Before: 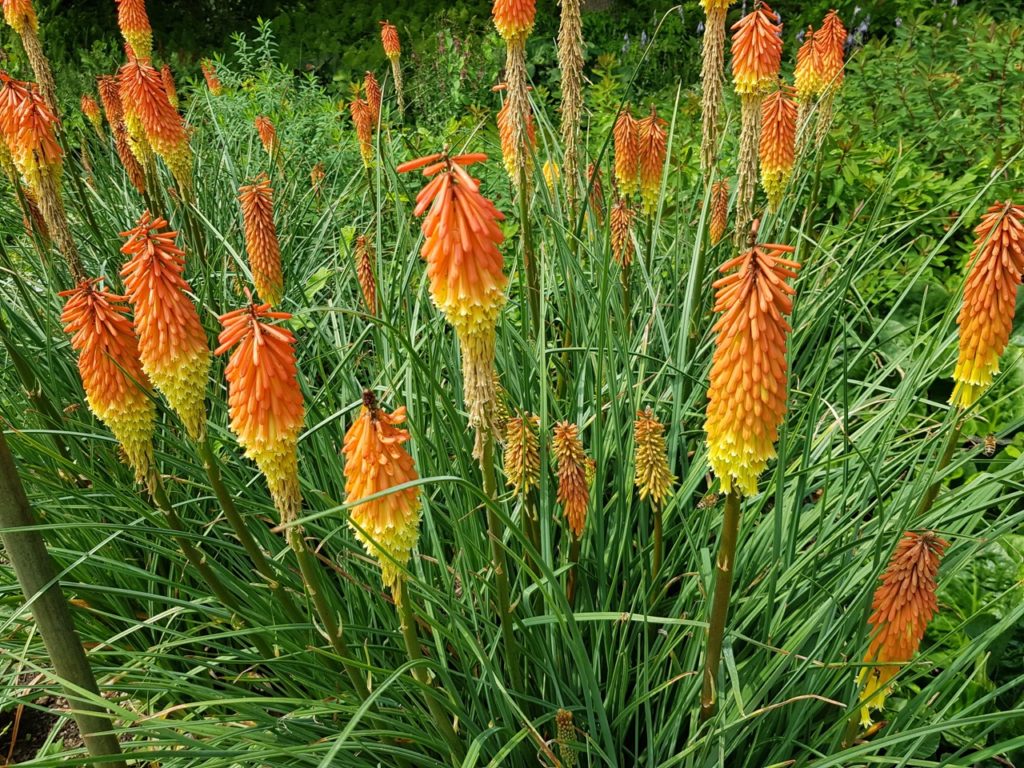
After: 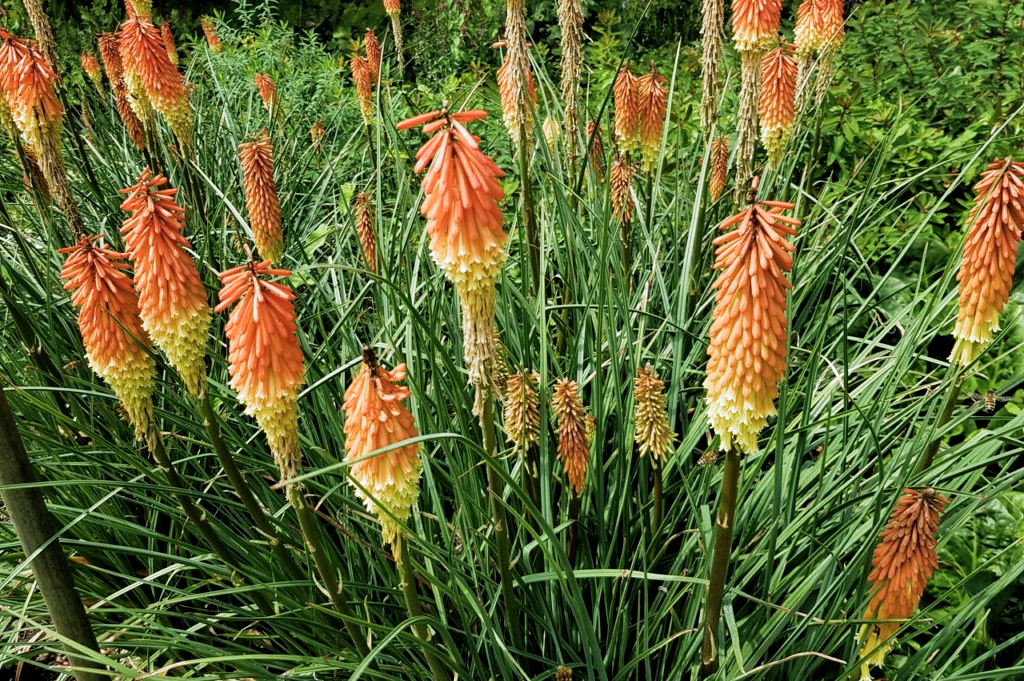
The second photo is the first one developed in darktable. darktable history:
crop and rotate: top 5.609%, bottom 5.609%
filmic rgb: black relative exposure -8.2 EV, white relative exposure 2.2 EV, threshold 3 EV, hardness 7.11, latitude 75%, contrast 1.325, highlights saturation mix -2%, shadows ↔ highlights balance 30%, preserve chrominance RGB euclidean norm, color science v5 (2021), contrast in shadows safe, contrast in highlights safe, enable highlight reconstruction true
